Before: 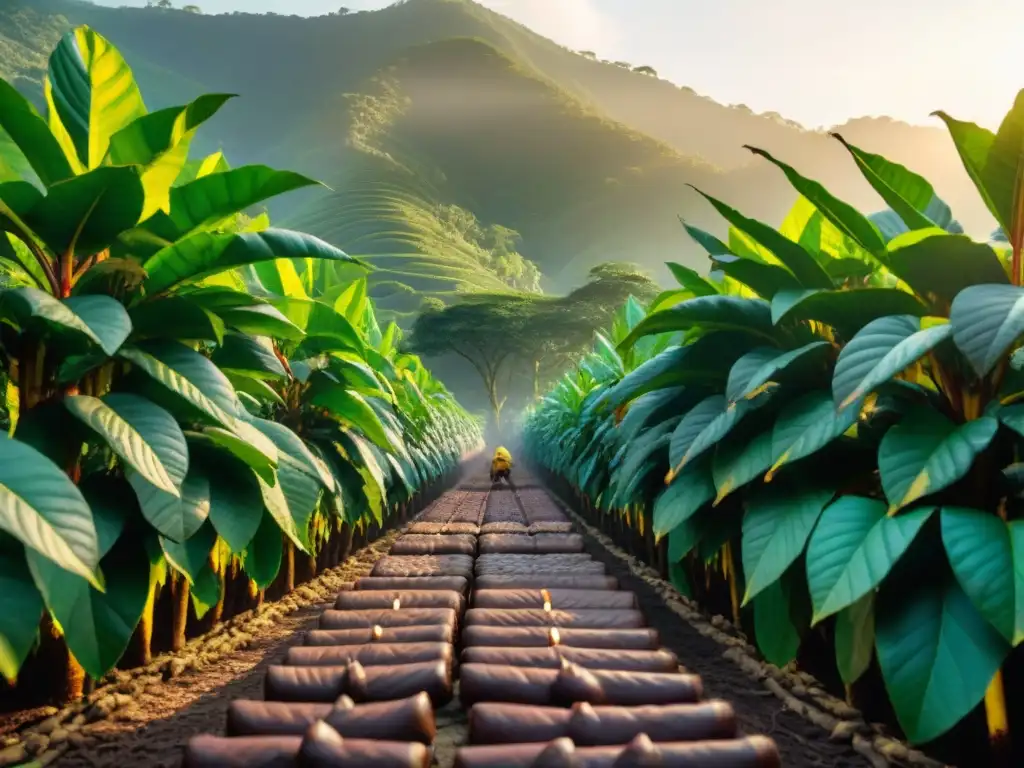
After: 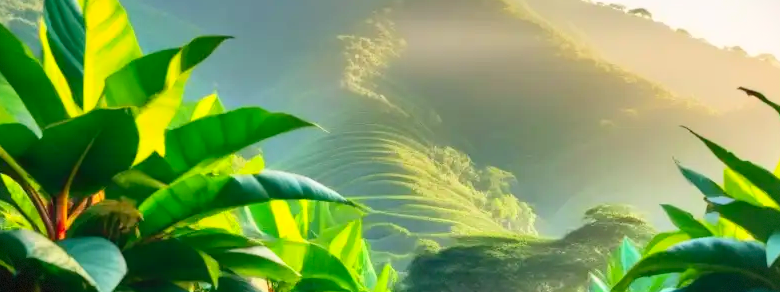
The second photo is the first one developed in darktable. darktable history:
vignetting: fall-off start 100%, brightness -0.406, saturation -0.3, width/height ratio 1.324, dithering 8-bit output, unbound false
crop: left 0.579%, top 7.627%, right 23.167%, bottom 54.275%
contrast brightness saturation: contrast 0.2, brightness 0.16, saturation 0.22
levels: levels [0, 0.478, 1]
